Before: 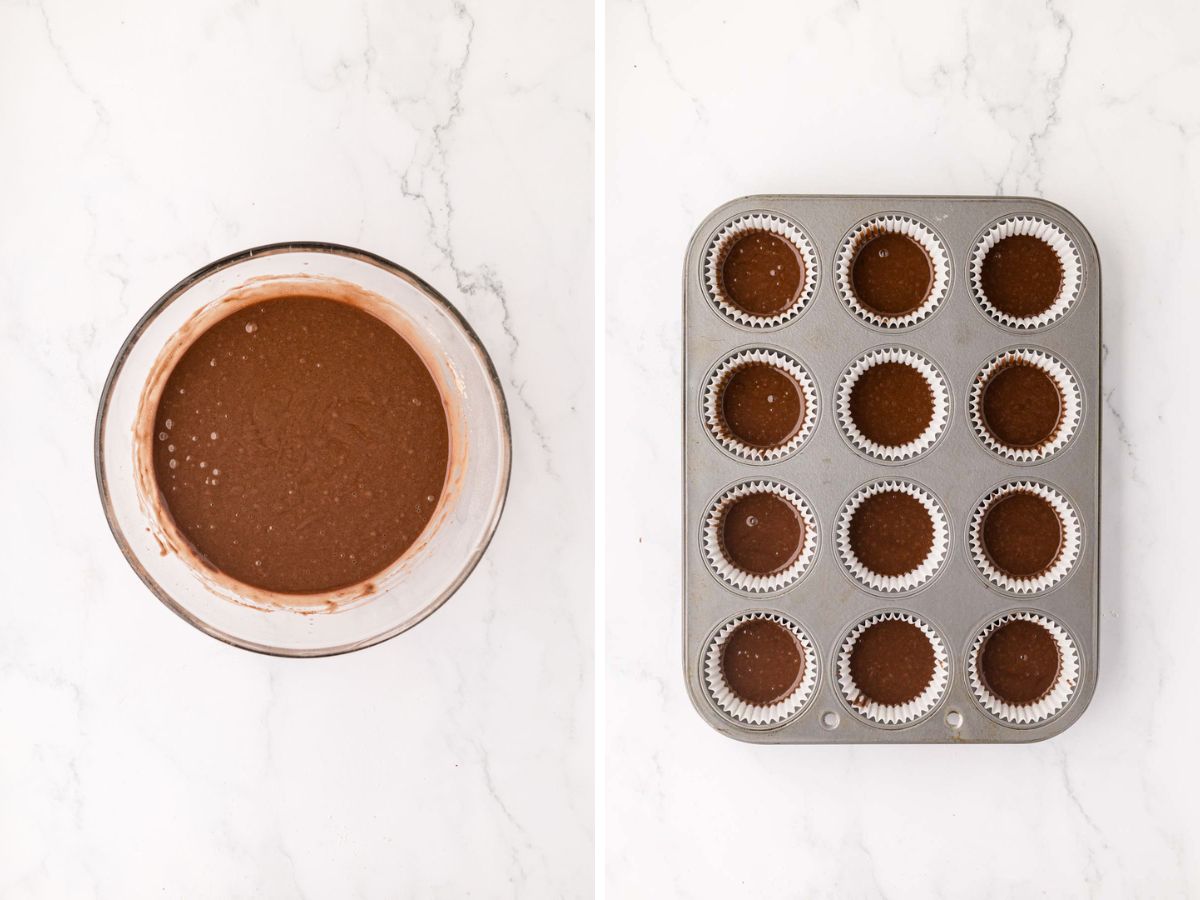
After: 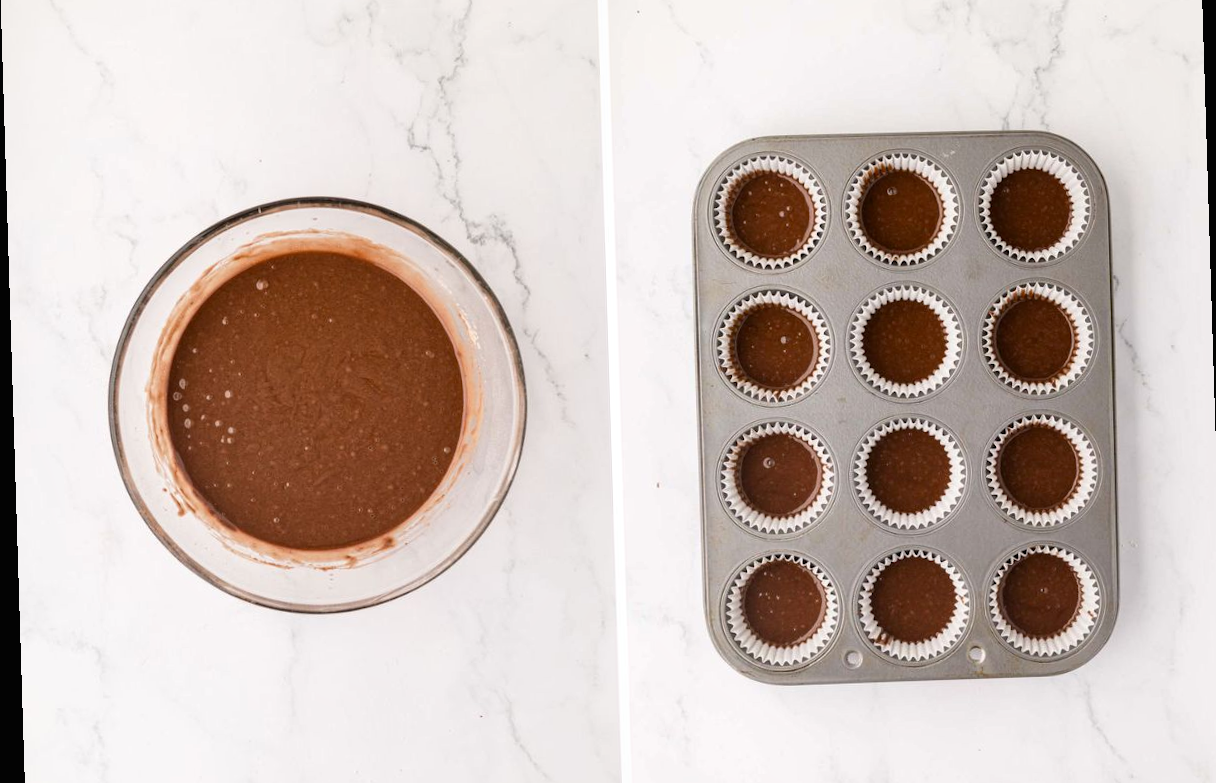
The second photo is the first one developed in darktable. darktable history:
local contrast: mode bilateral grid, contrast 20, coarseness 50, detail 120%, midtone range 0.2
crop: top 7.625%, bottom 8.027%
contrast brightness saturation: contrast -0.02, brightness -0.01, saturation 0.03
rotate and perspective: rotation -1.77°, lens shift (horizontal) 0.004, automatic cropping off
